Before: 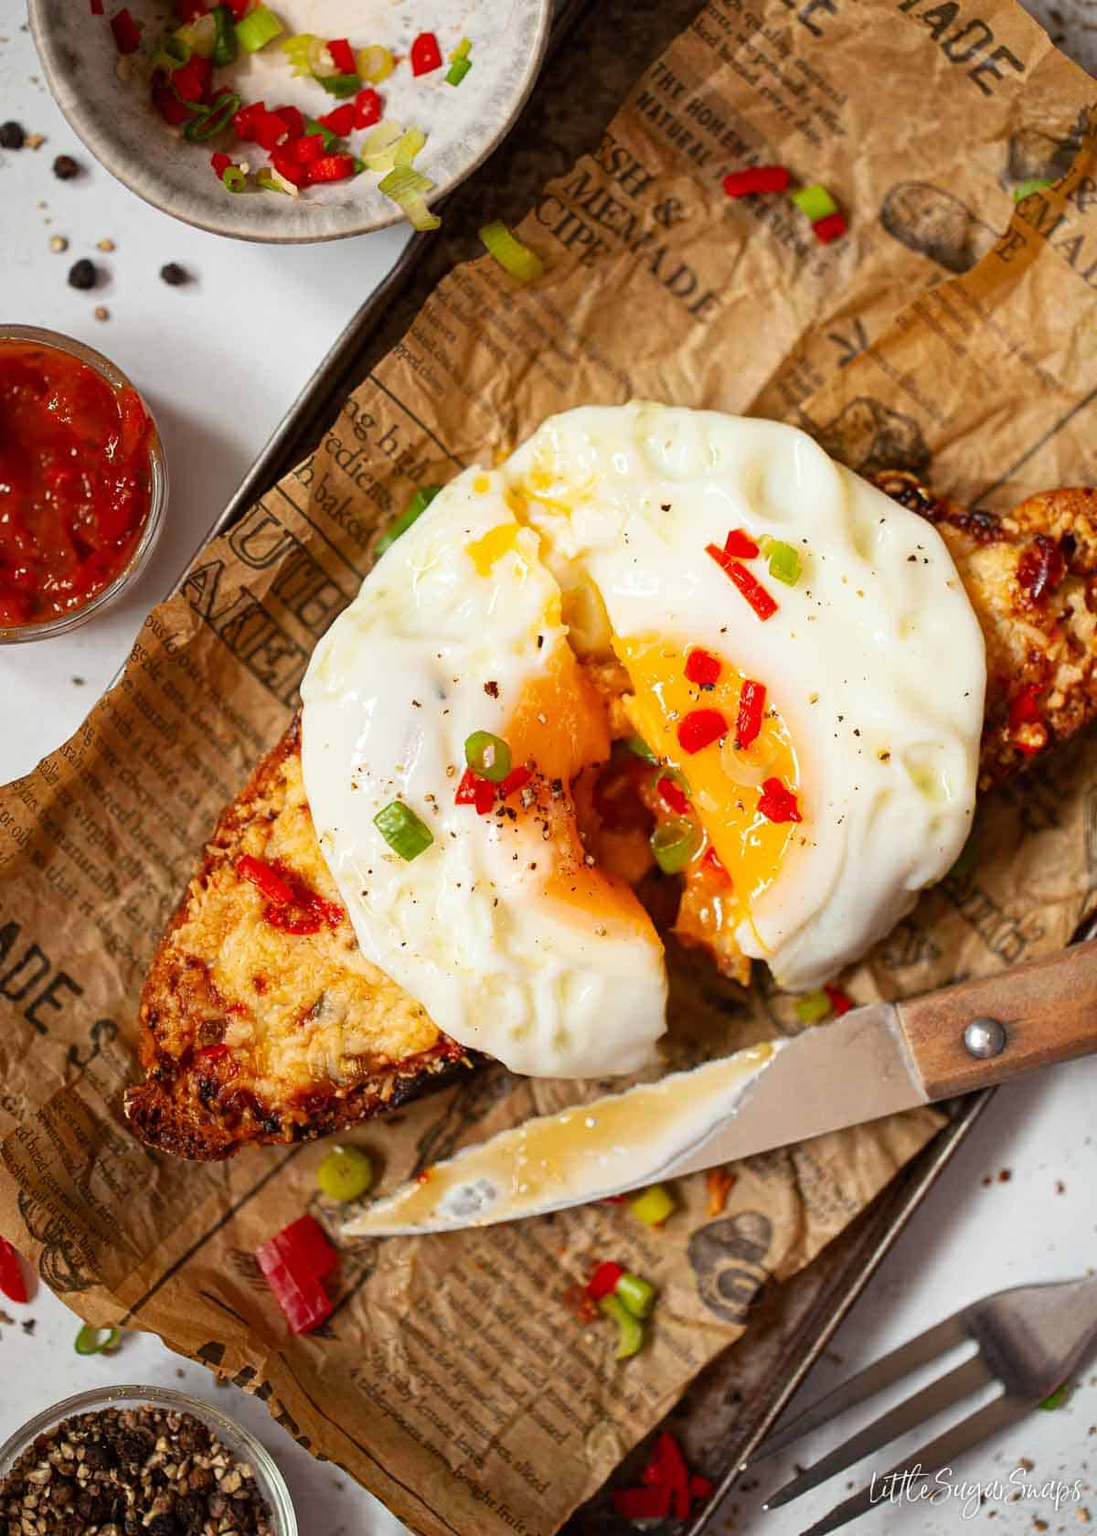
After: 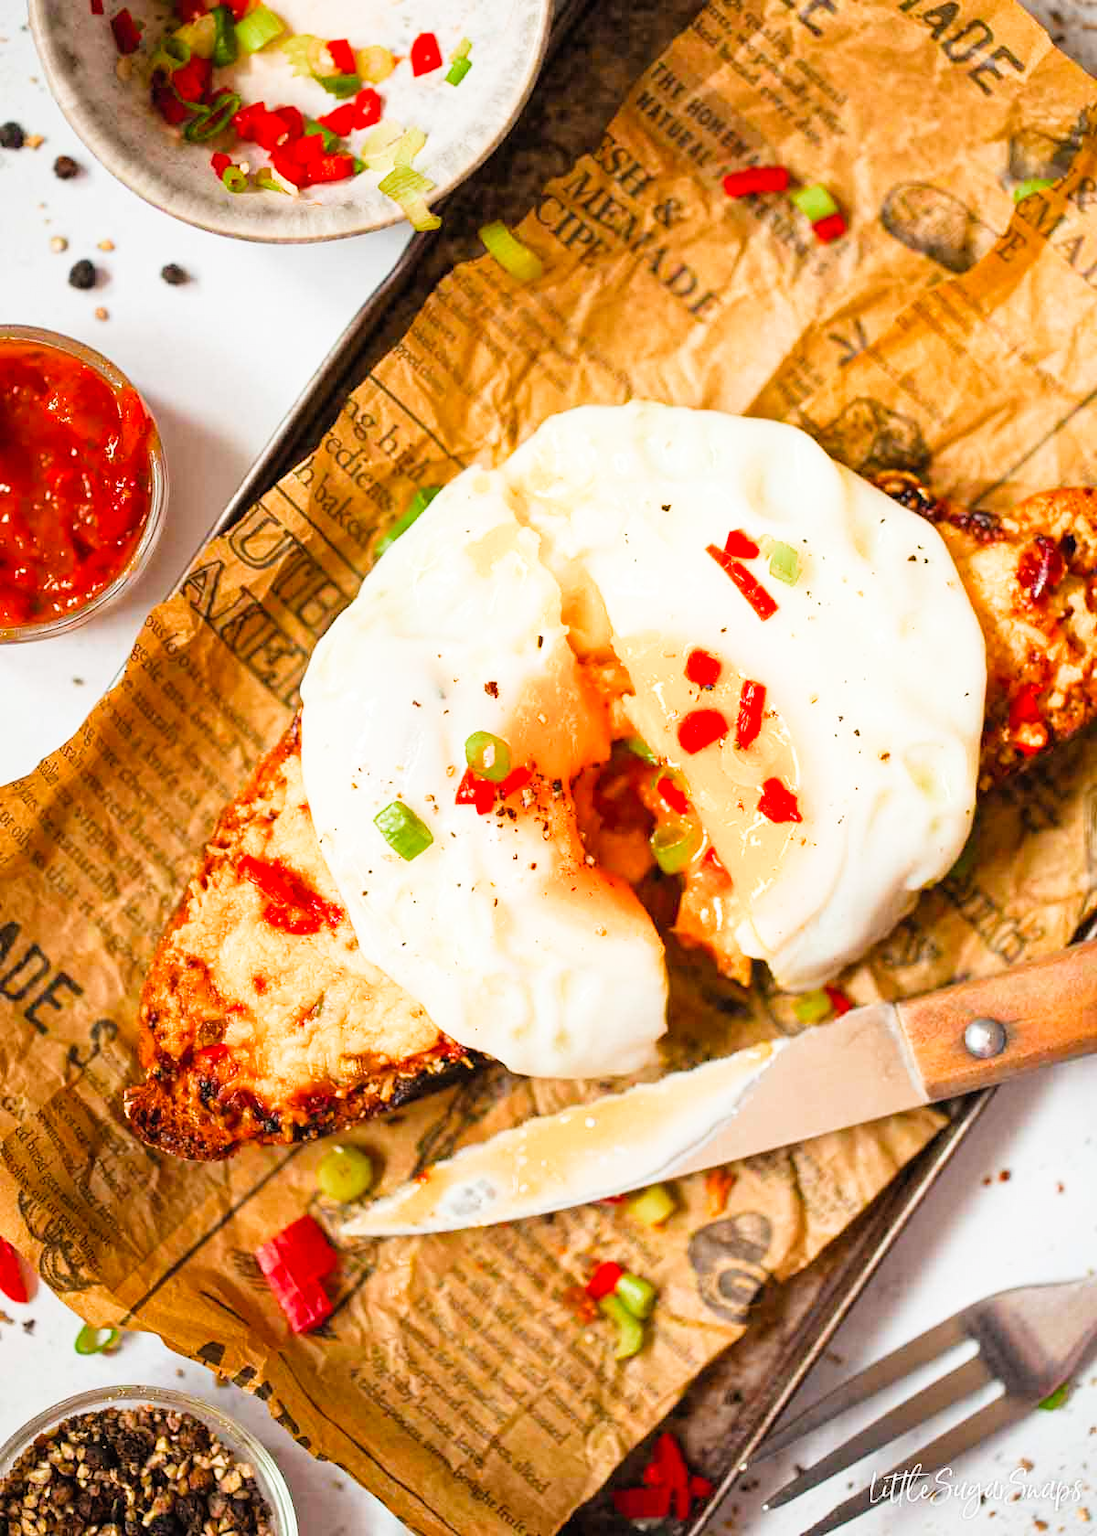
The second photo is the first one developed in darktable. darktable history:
exposure: black level correction -0.002, exposure 1.35 EV, compensate highlight preservation false
color balance rgb: perceptual saturation grading › global saturation 20%, global vibrance 20%
filmic rgb: middle gray luminance 18.42%, black relative exposure -9 EV, white relative exposure 3.75 EV, threshold 6 EV, target black luminance 0%, hardness 4.85, latitude 67.35%, contrast 0.955, highlights saturation mix 20%, shadows ↔ highlights balance 21.36%, add noise in highlights 0, preserve chrominance luminance Y, color science v3 (2019), use custom middle-gray values true, iterations of high-quality reconstruction 0, contrast in highlights soft, enable highlight reconstruction true
